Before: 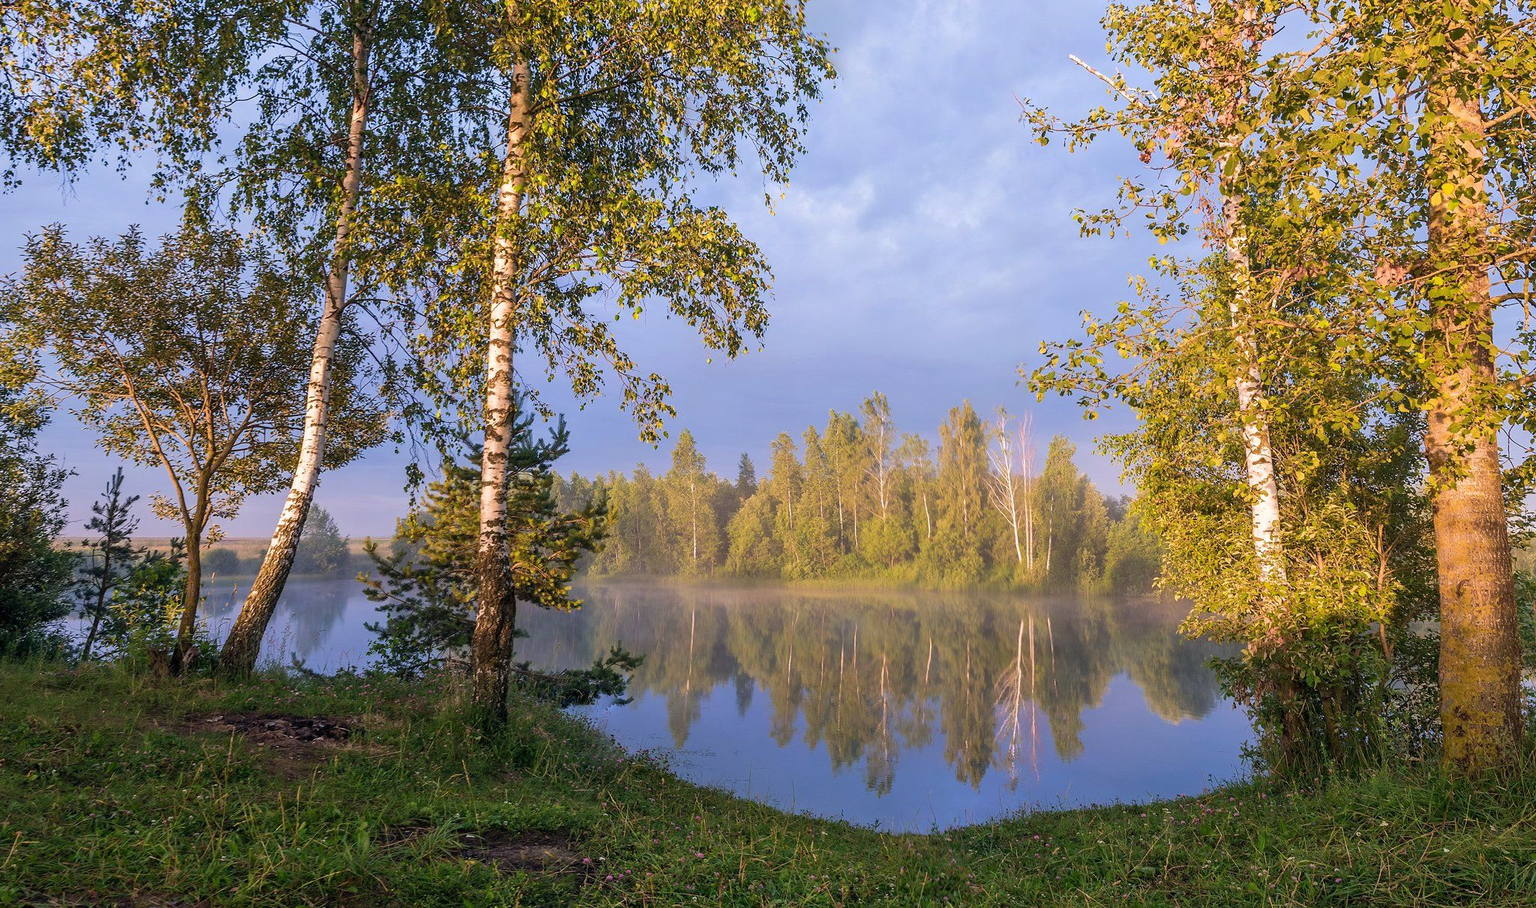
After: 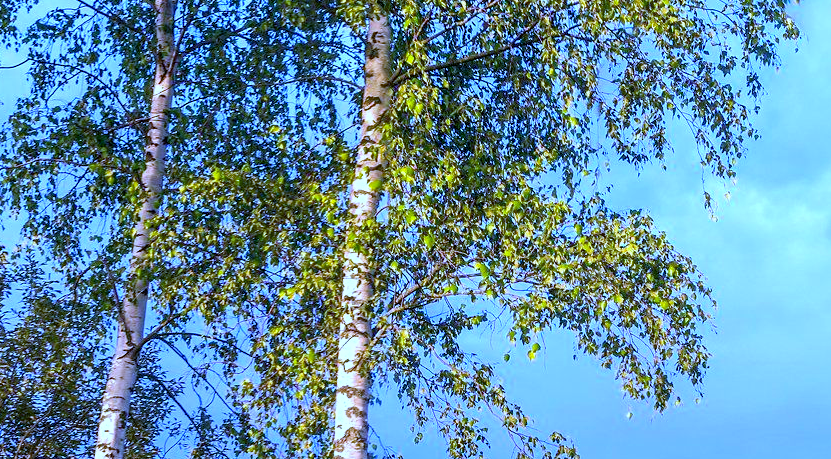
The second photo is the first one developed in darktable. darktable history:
exposure: exposure 0.564 EV, compensate highlight preservation false
color balance rgb: shadows lift › chroma 2%, shadows lift › hue 217.2°, power › hue 60°, highlights gain › chroma 1%, highlights gain › hue 69.6°, global offset › luminance -0.5%, perceptual saturation grading › global saturation 15%, global vibrance 15%
white balance: red 0.766, blue 1.537
crop: left 15.452%, top 5.459%, right 43.956%, bottom 56.62%
